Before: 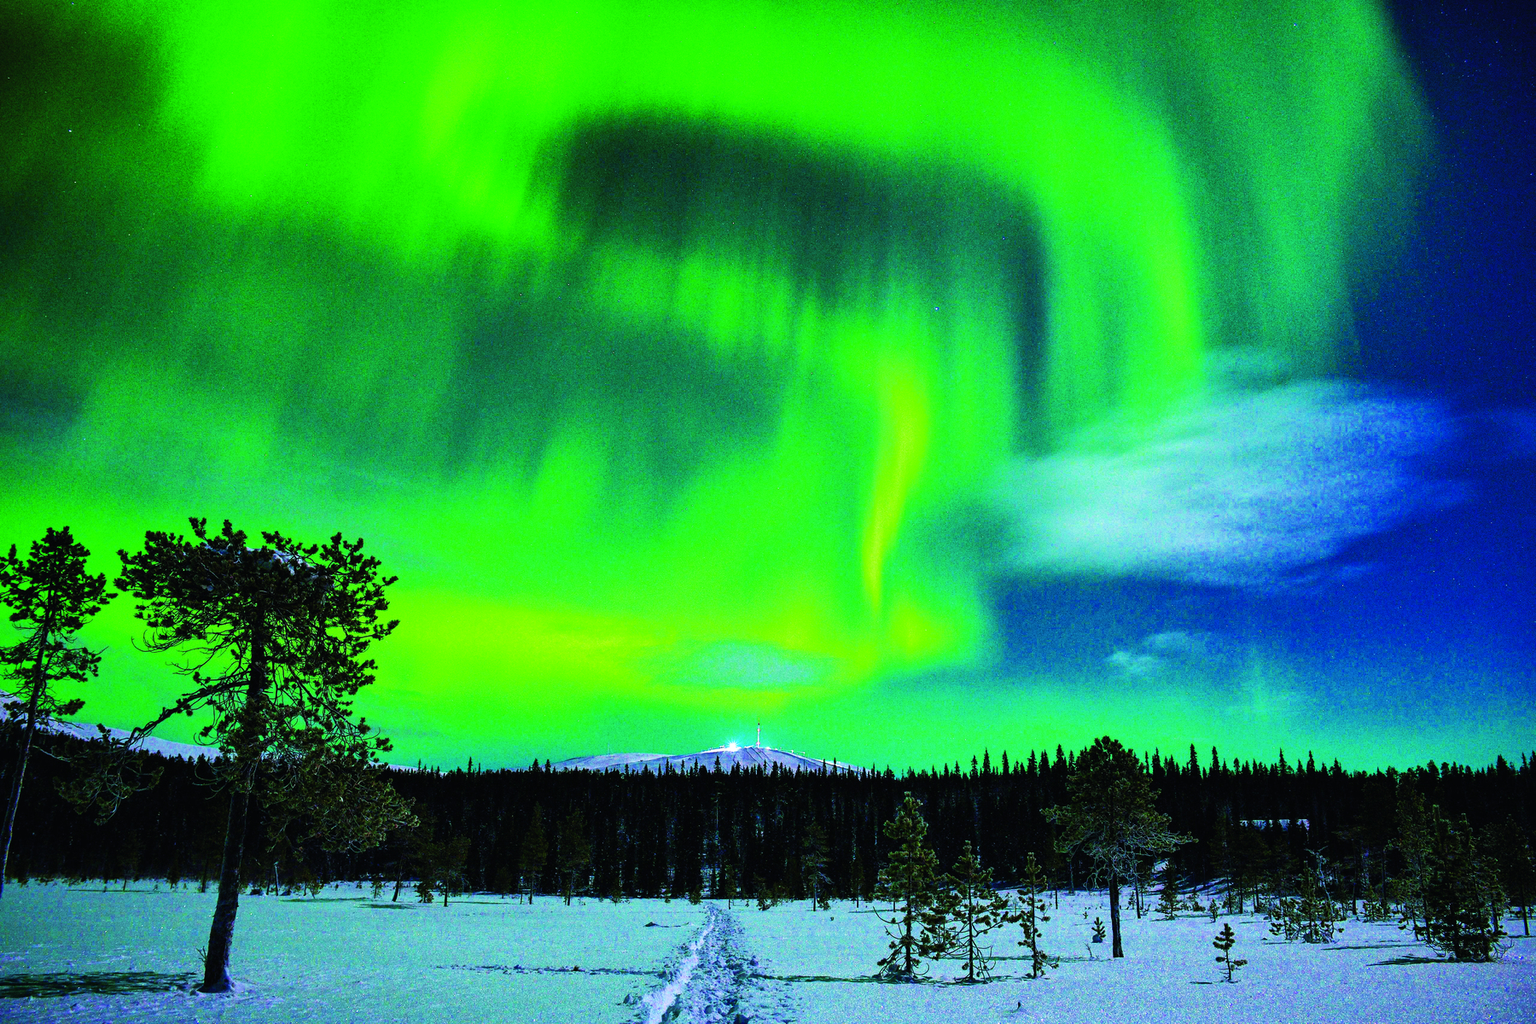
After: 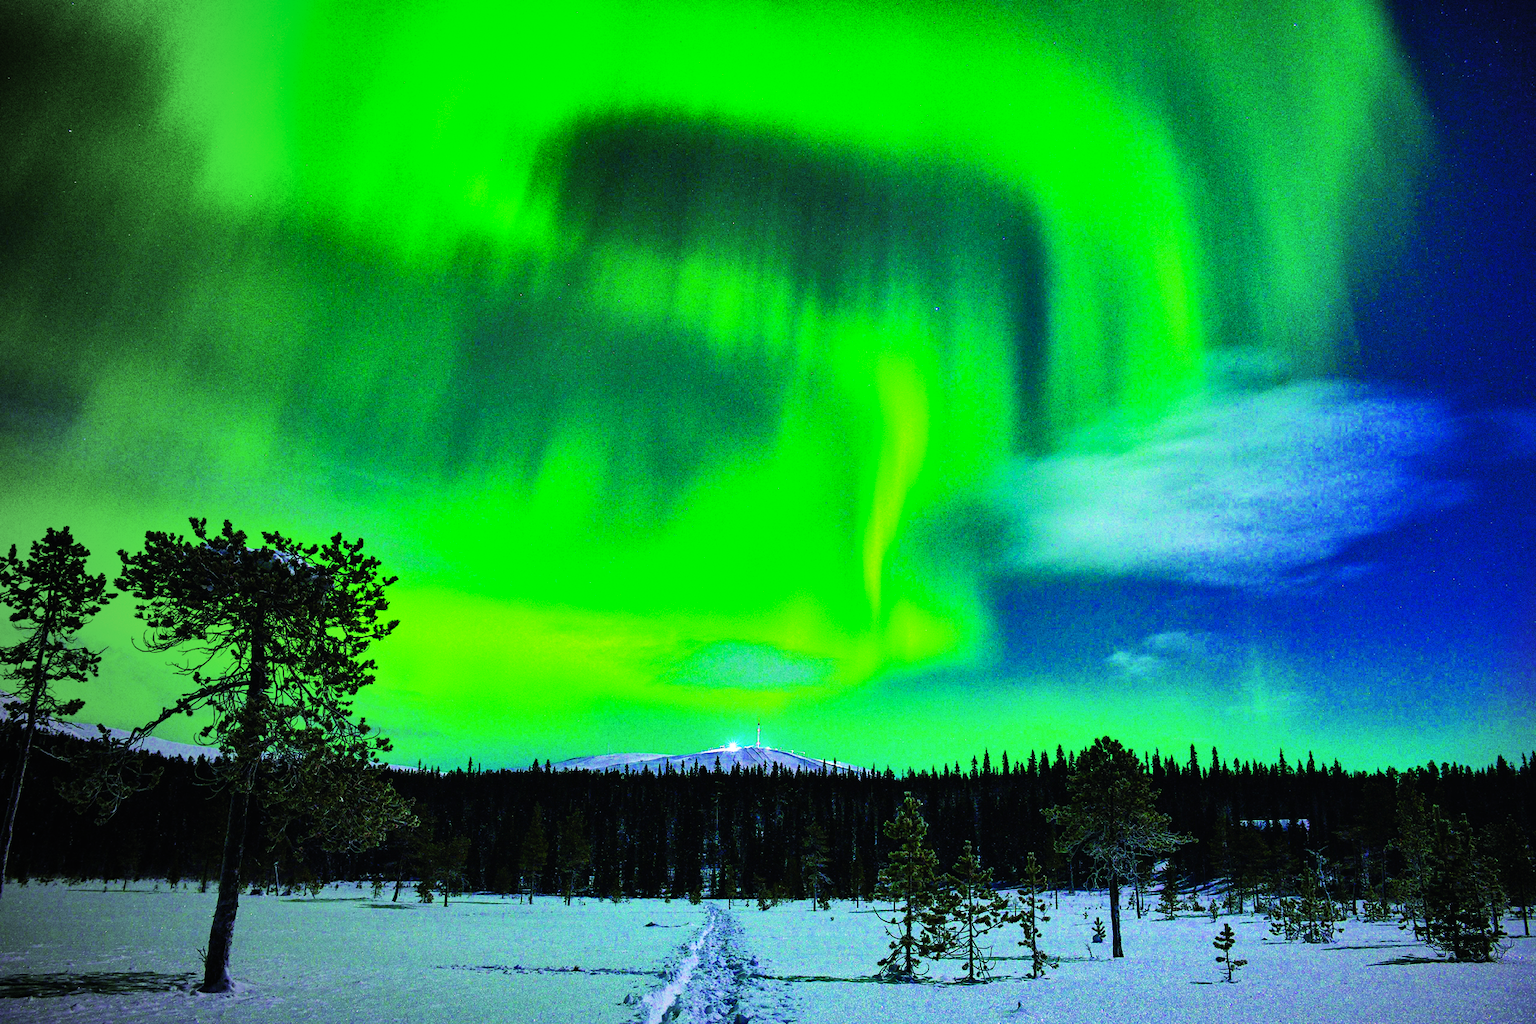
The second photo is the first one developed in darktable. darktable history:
shadows and highlights: shadows 6.14, soften with gaussian
vignetting: fall-off radius 61.13%, center (0.219, -0.238)
